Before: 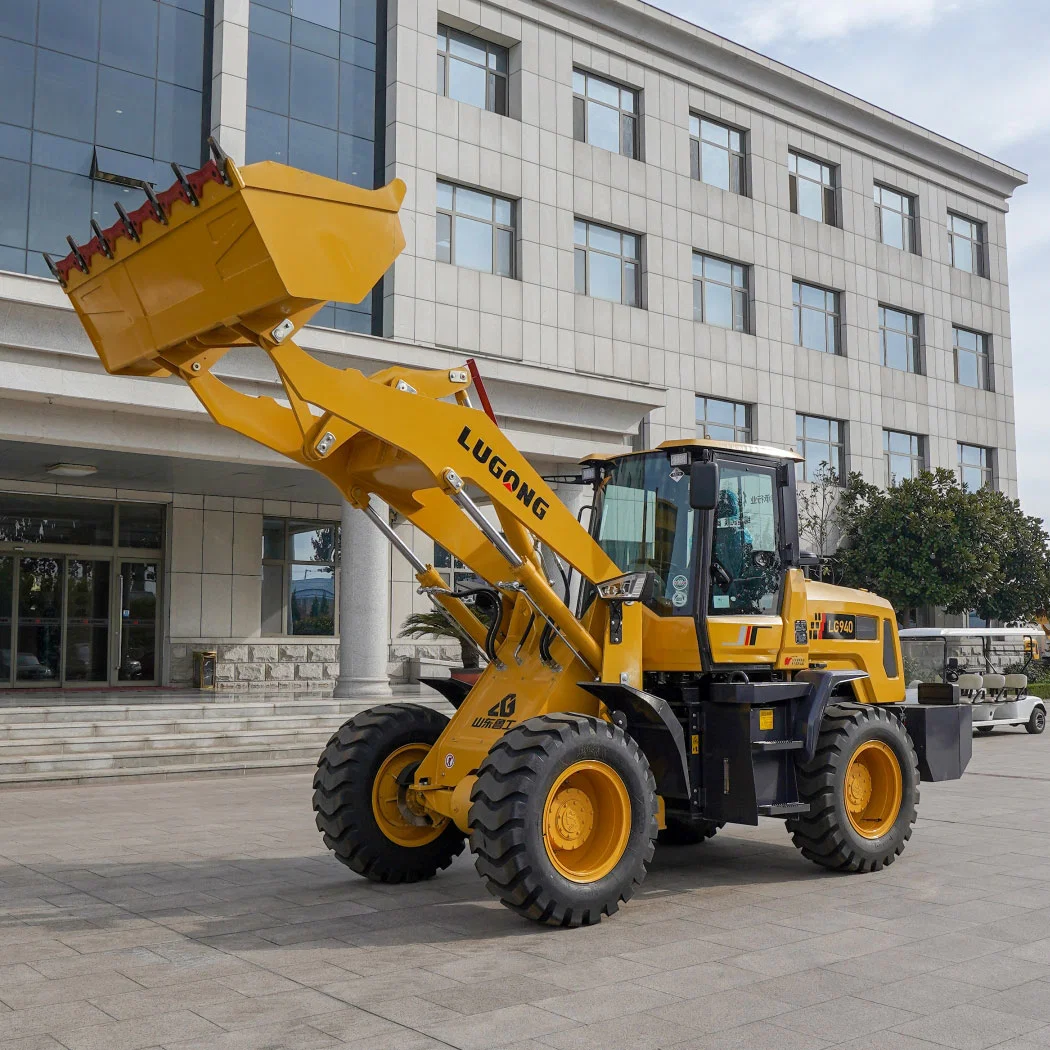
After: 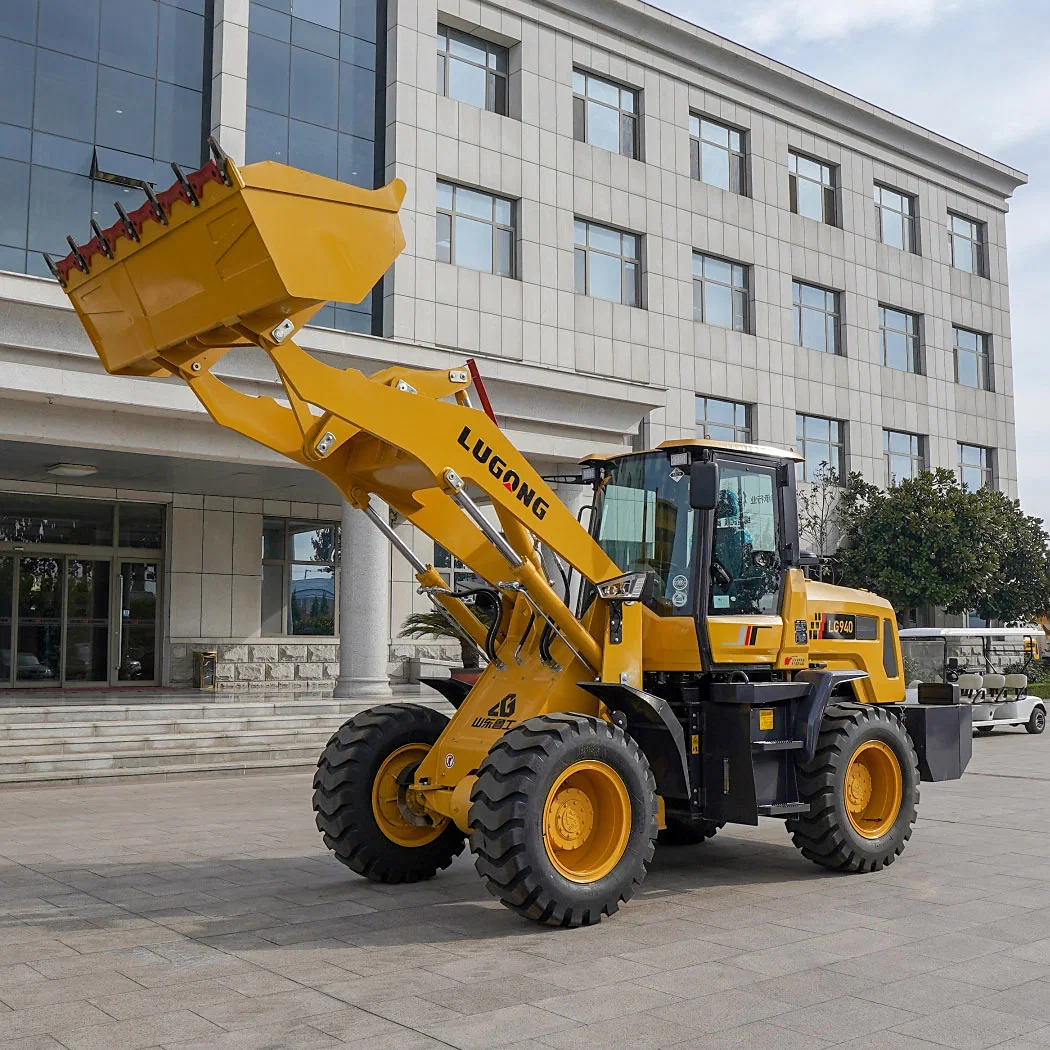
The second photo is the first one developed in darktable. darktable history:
sharpen: radius 1.598, amount 0.367, threshold 1.161
